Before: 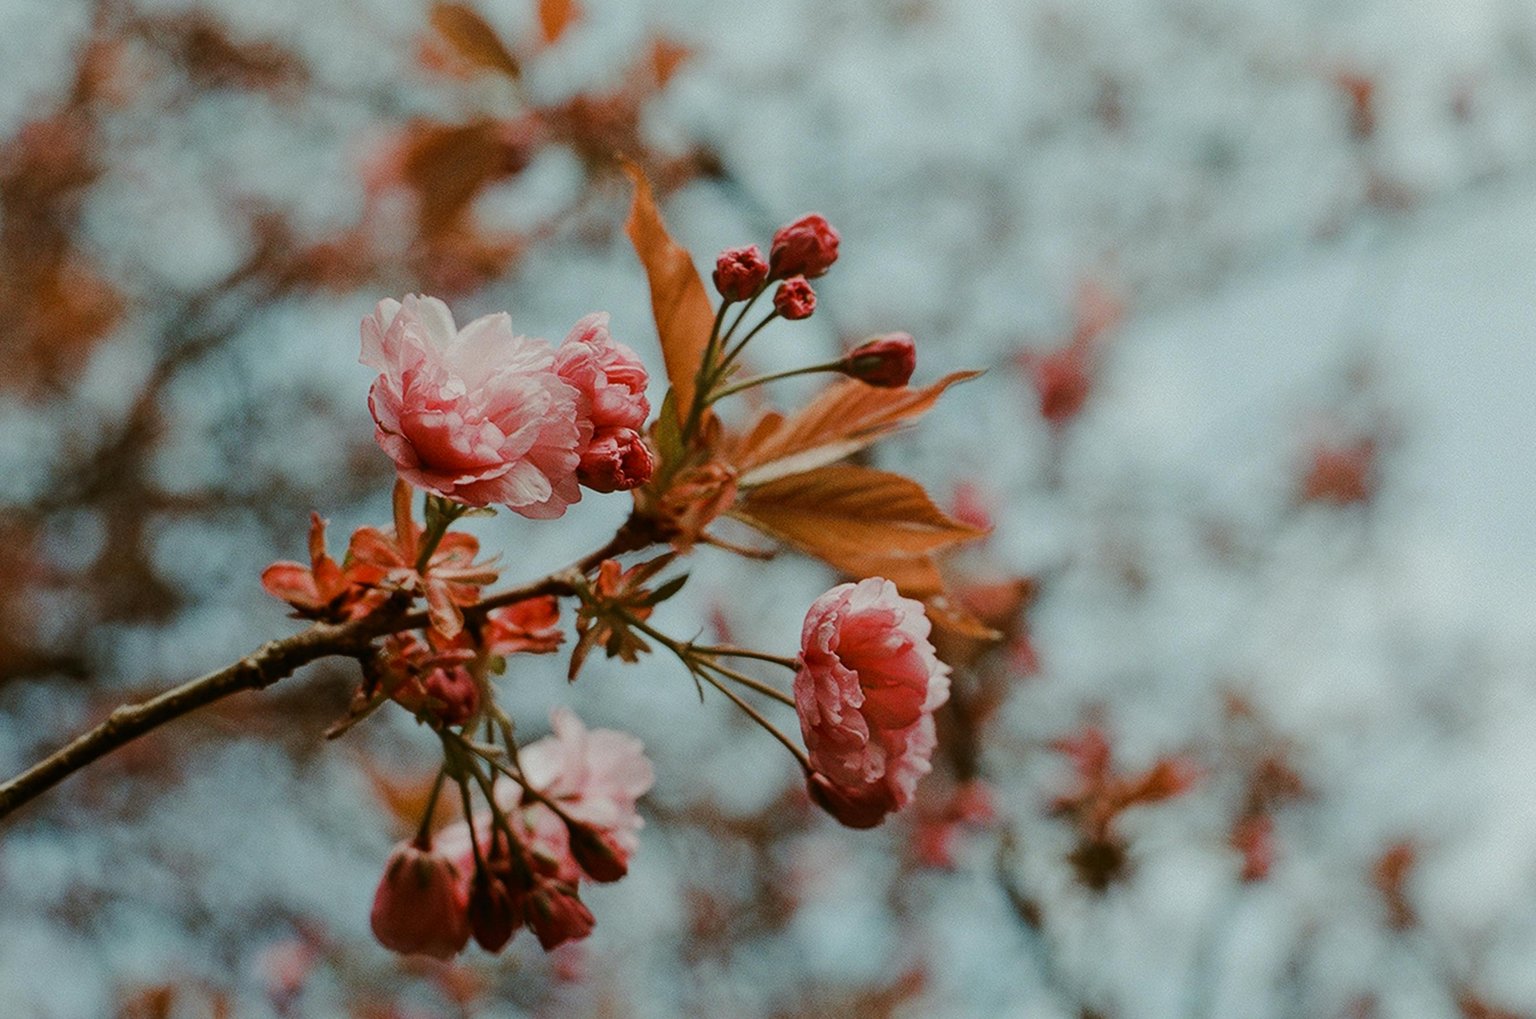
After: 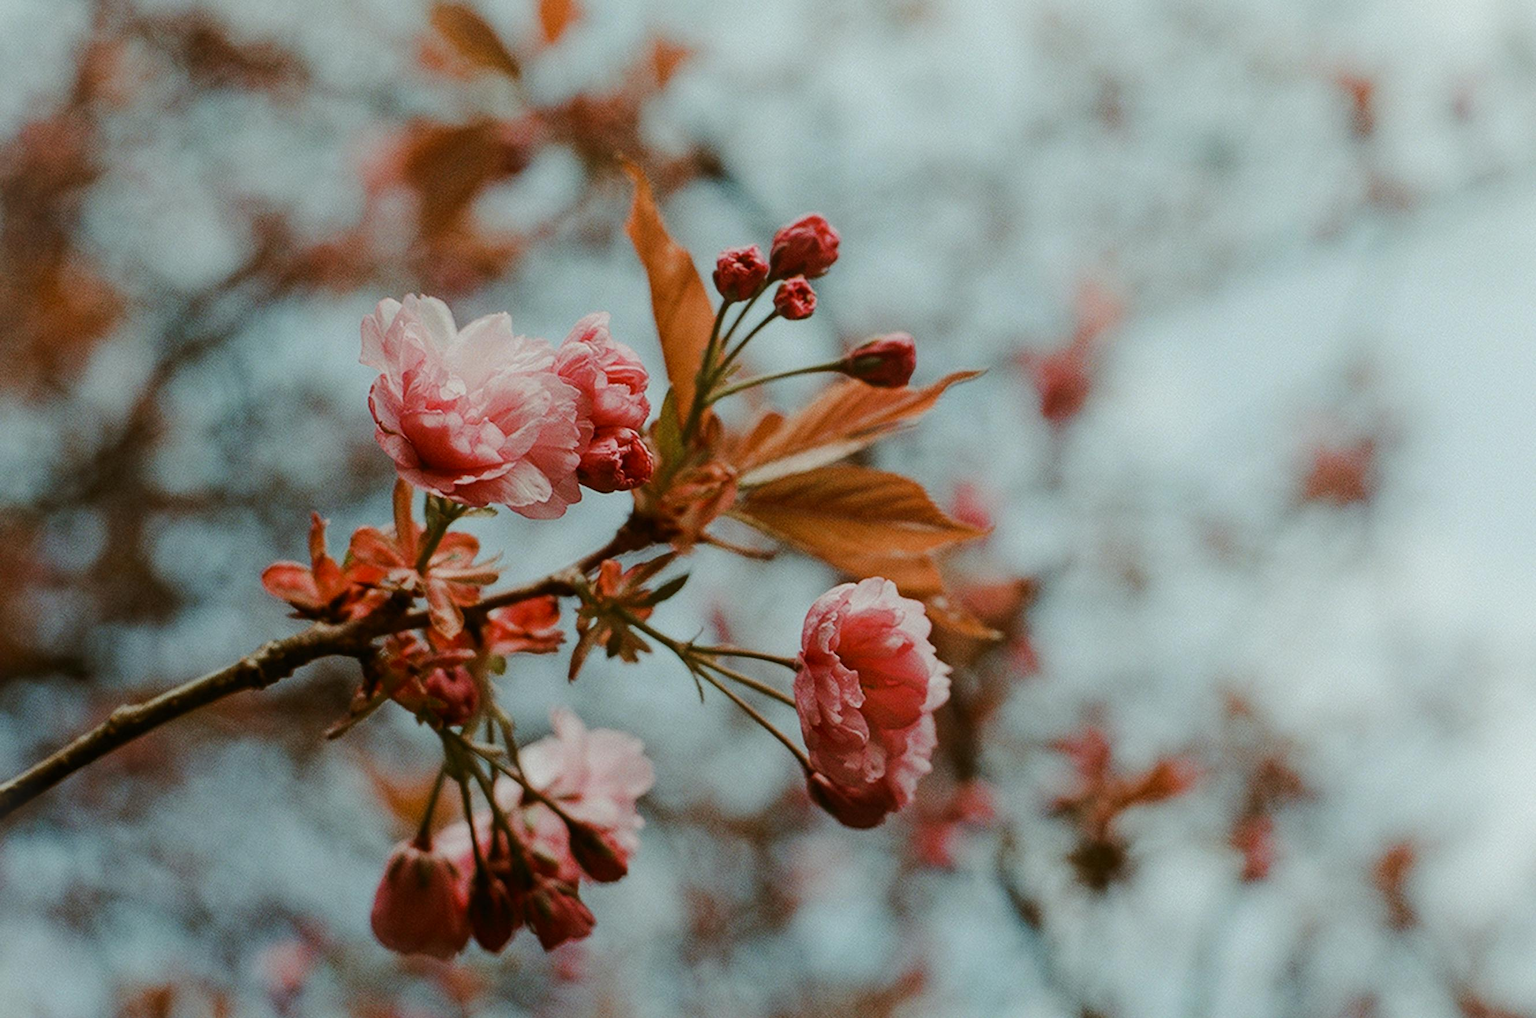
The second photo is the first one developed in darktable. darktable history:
shadows and highlights: shadows -24.28, highlights 49.77, soften with gaussian
vignetting: fall-off start 100%, brightness 0.05, saturation 0
